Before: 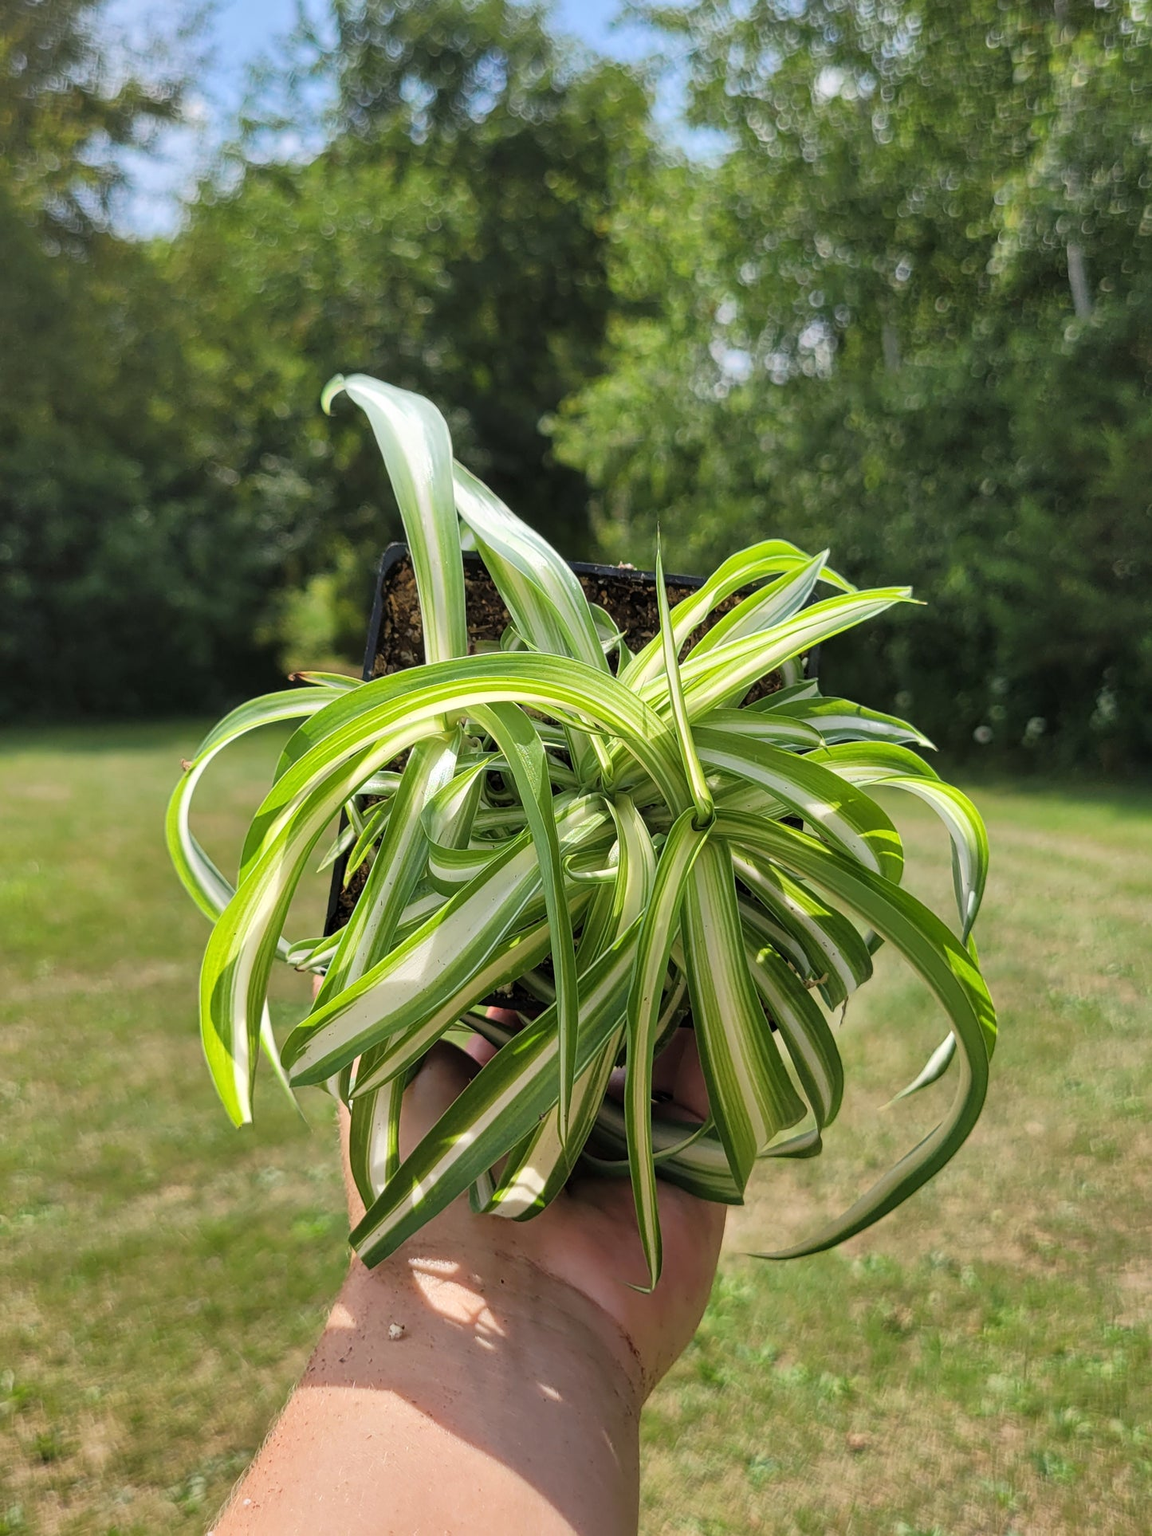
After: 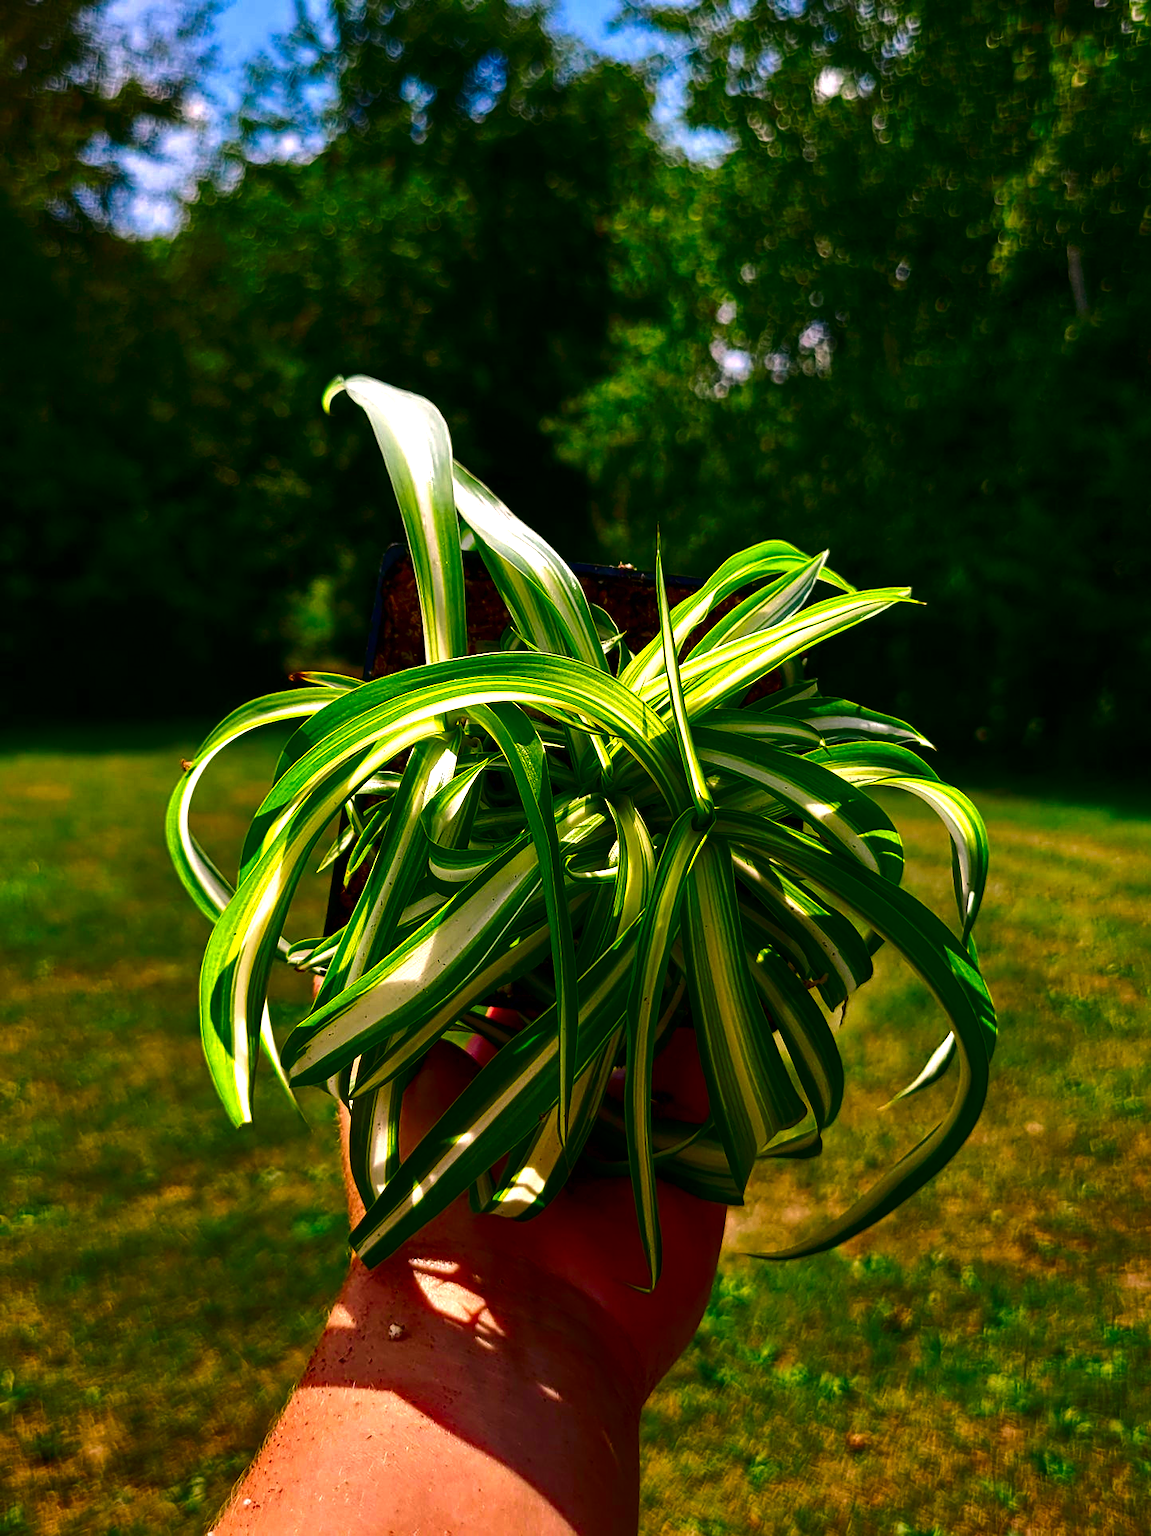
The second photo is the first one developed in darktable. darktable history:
color correction: highlights a* 14.72, highlights b* 4.9
exposure: exposure 0.434 EV, compensate highlight preservation false
contrast brightness saturation: brightness -0.991, saturation 0.981
